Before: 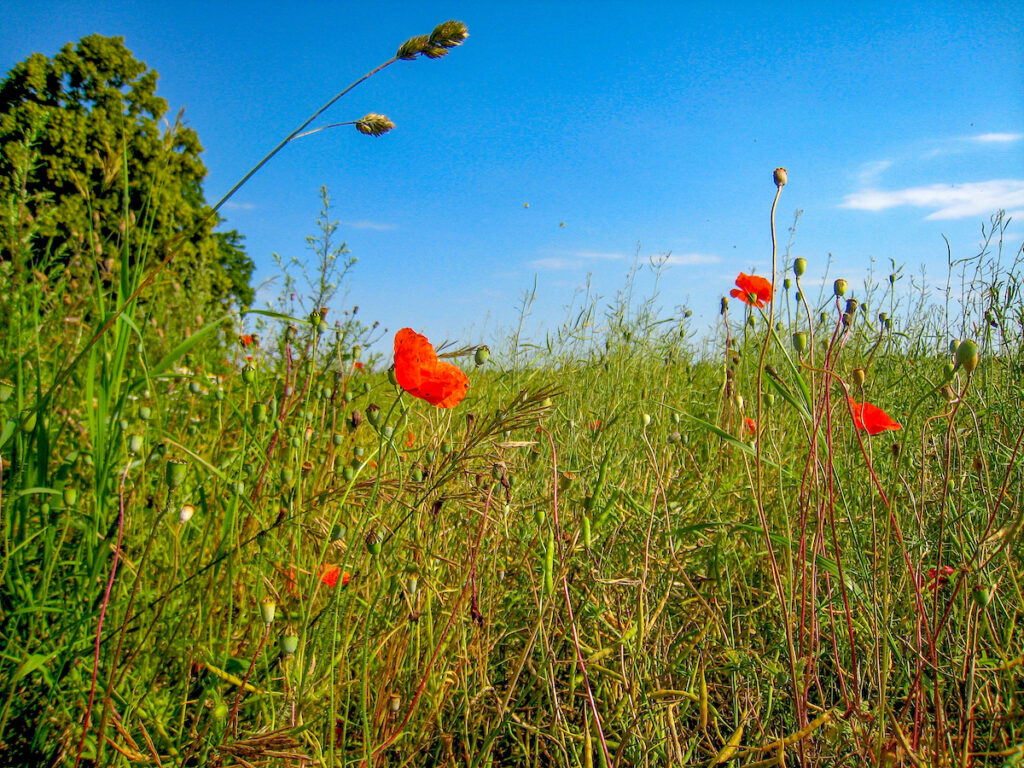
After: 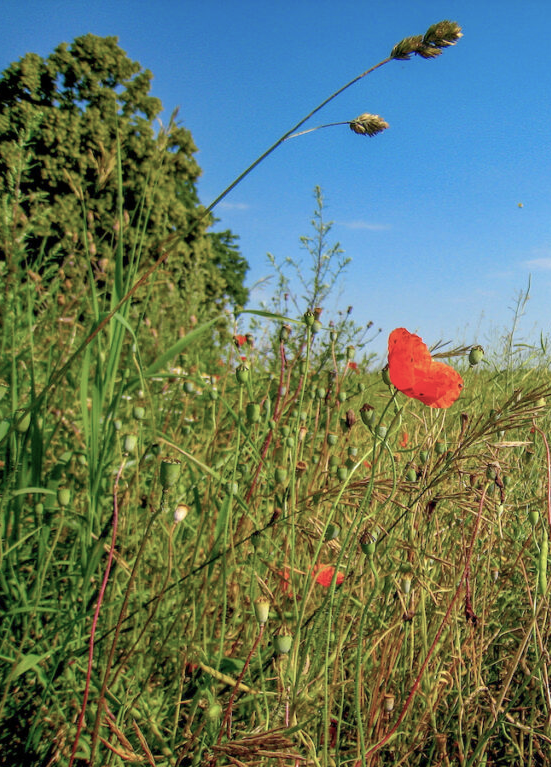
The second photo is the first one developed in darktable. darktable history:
color balance: input saturation 80.07%
crop: left 0.587%, right 45.588%, bottom 0.086%
